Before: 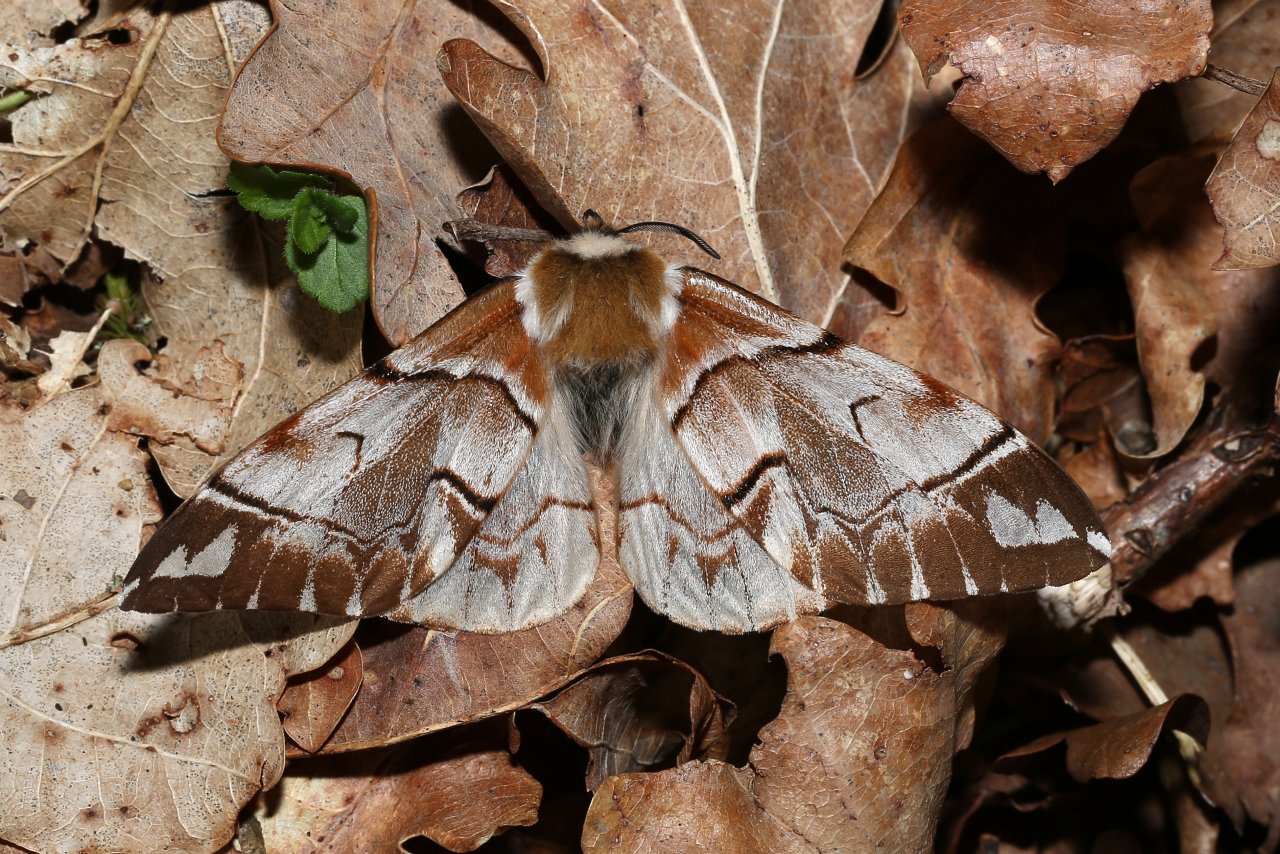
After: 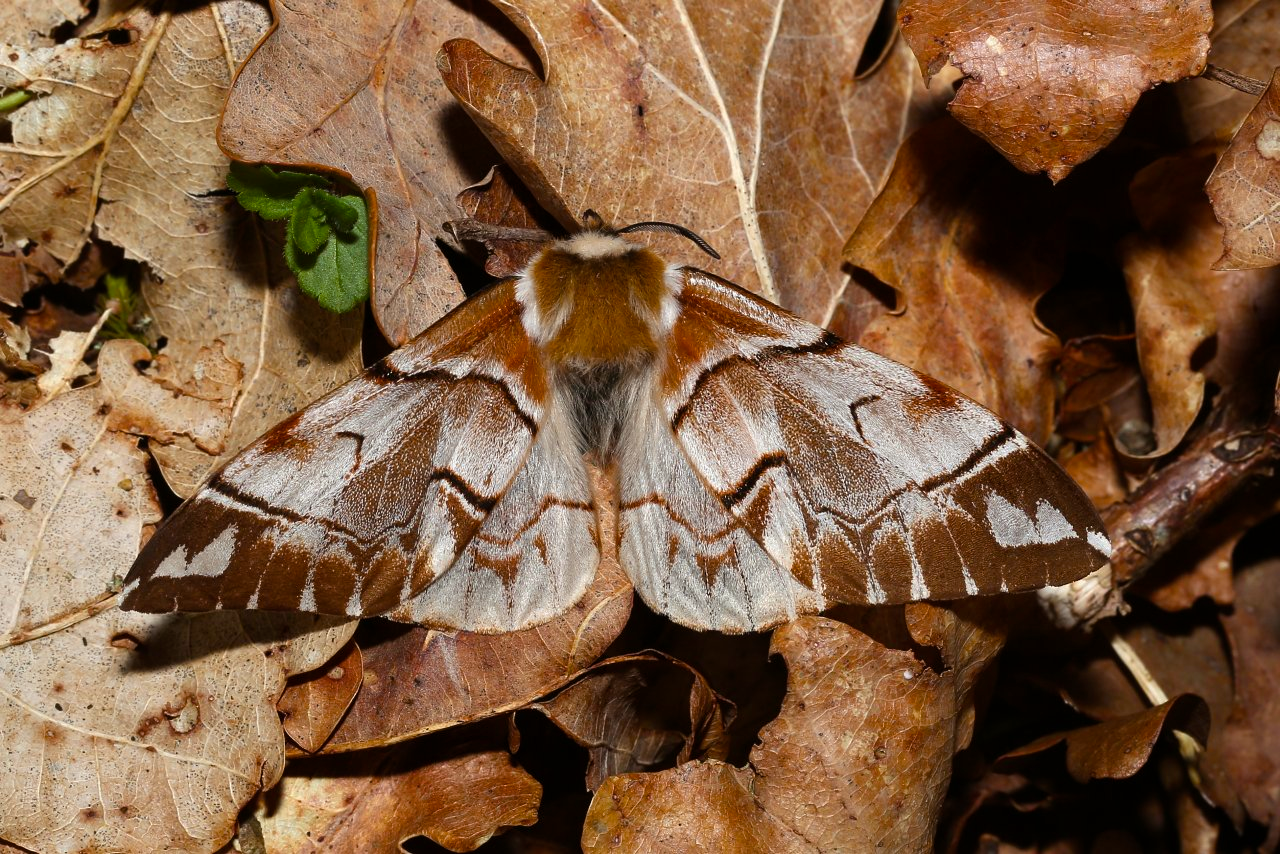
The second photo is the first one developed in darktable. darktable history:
color balance rgb: power › luminance -3.896%, power › chroma 0.585%, power › hue 43.45°, perceptual saturation grading › global saturation 25.096%, global vibrance 20%
